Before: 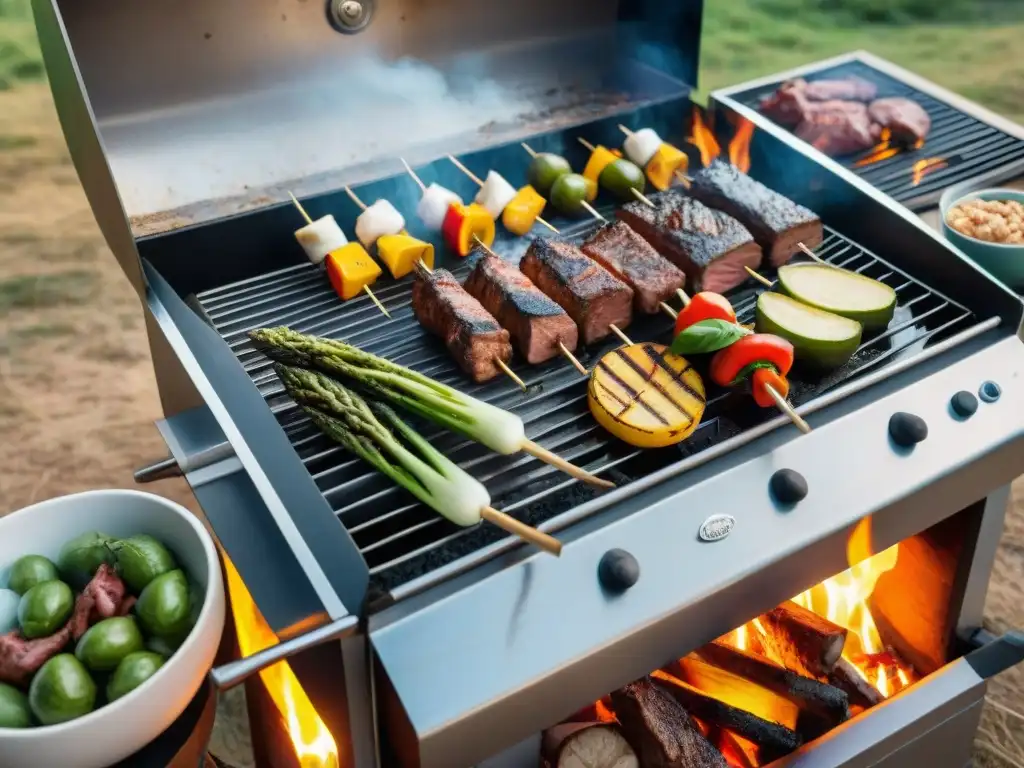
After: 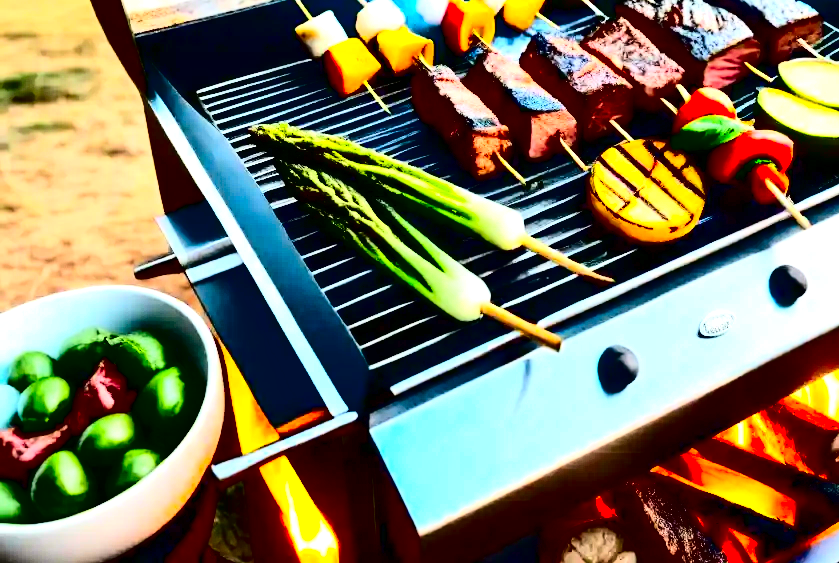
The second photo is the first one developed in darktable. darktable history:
crop: top 26.574%, right 17.98%
exposure: black level correction 0.001, exposure 0.955 EV, compensate highlight preservation false
contrast brightness saturation: contrast 0.757, brightness -0.995, saturation 0.984
